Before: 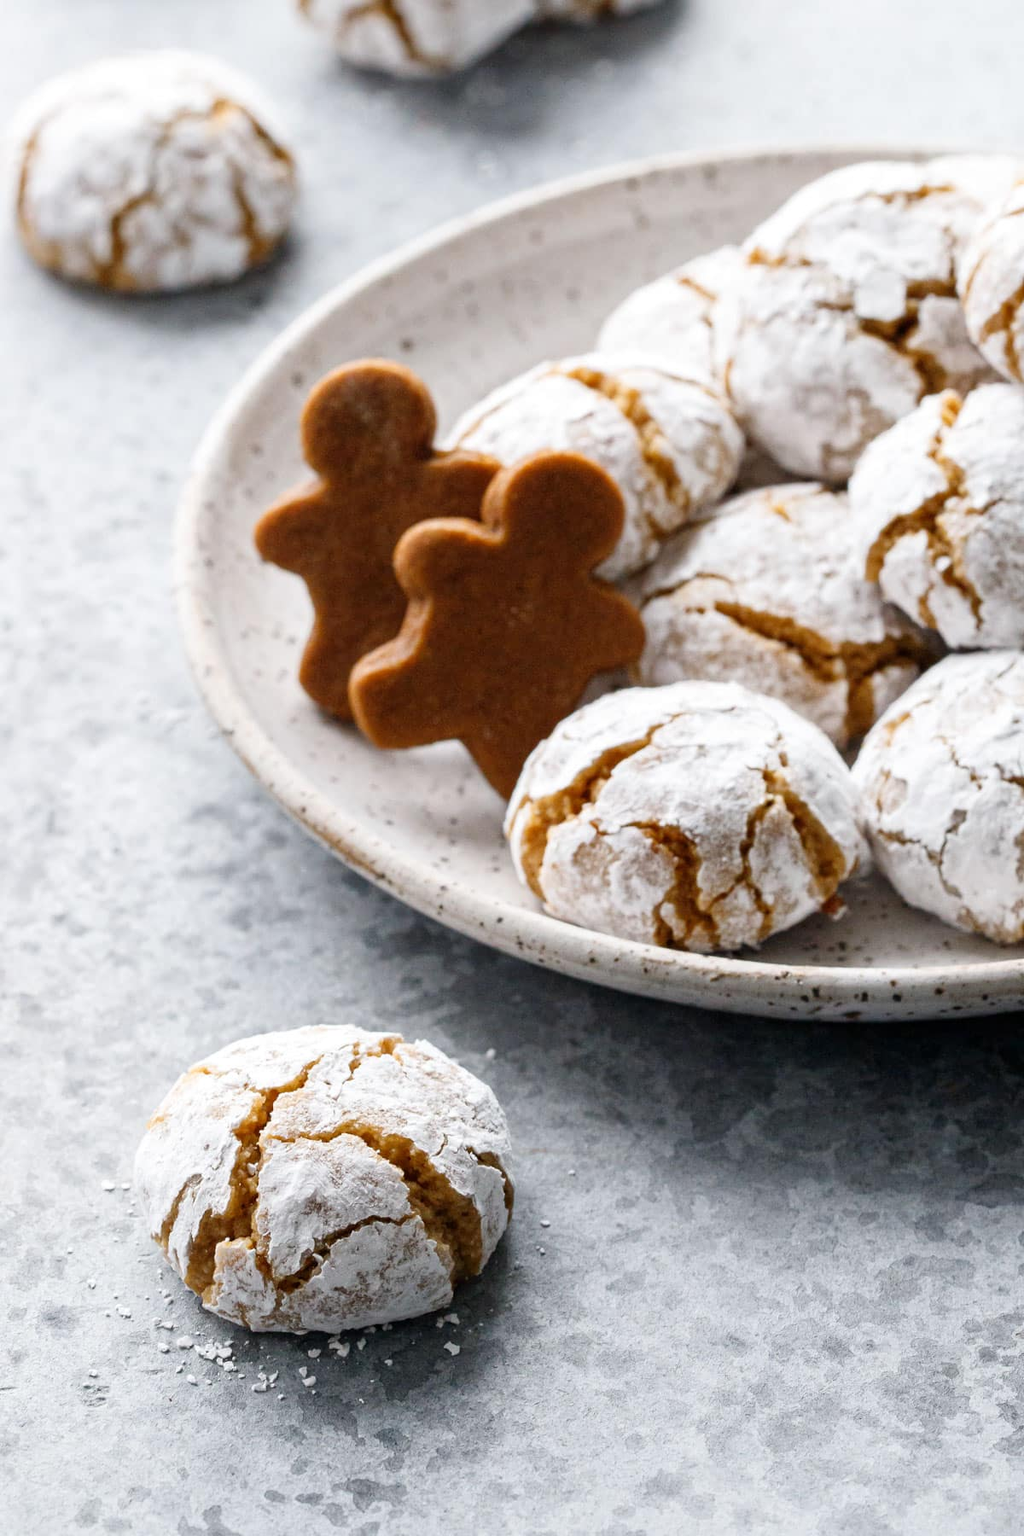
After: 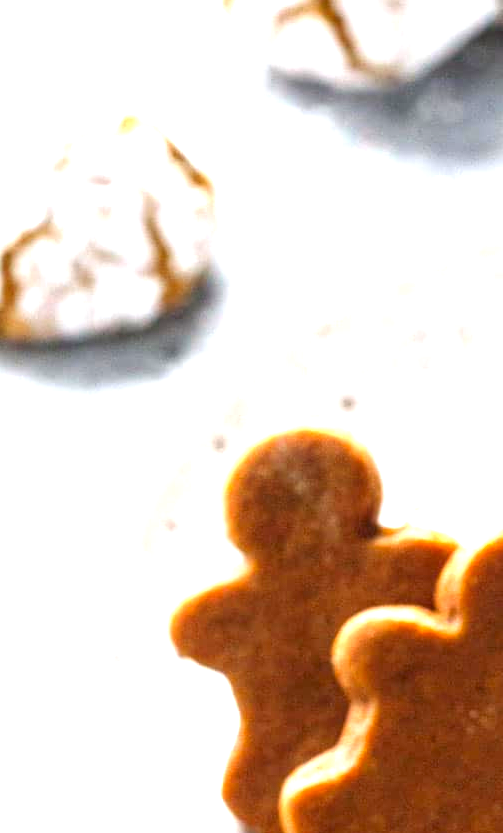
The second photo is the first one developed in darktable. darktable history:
crop and rotate: left 10.817%, top 0.062%, right 47.194%, bottom 53.626%
color correction: saturation 1.11
exposure: black level correction 0, exposure 1.5 EV, compensate highlight preservation false
